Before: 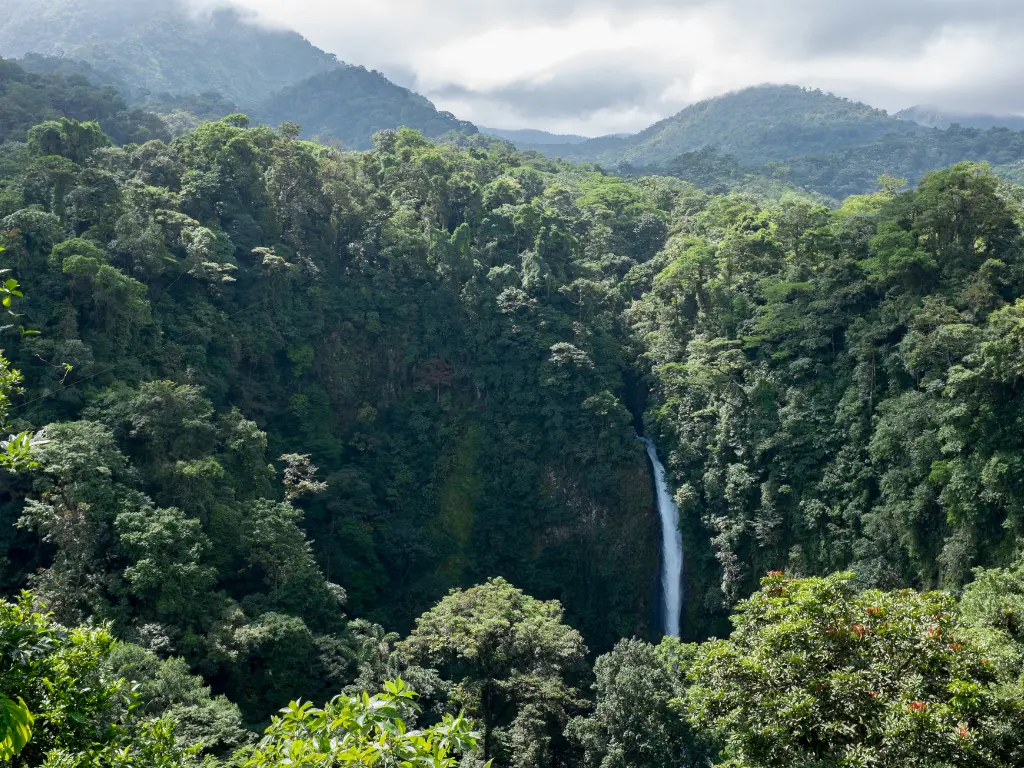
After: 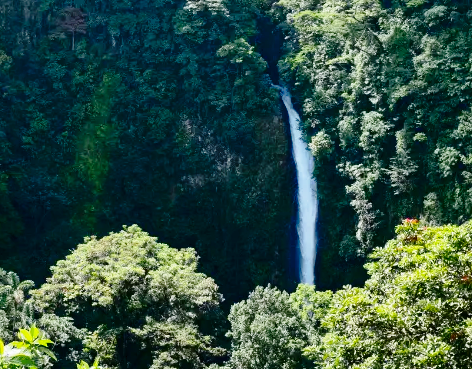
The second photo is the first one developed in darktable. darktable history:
crop: left 35.74%, top 45.959%, right 18.081%, bottom 5.87%
tone curve: curves: ch0 [(0, 0) (0.003, 0.008) (0.011, 0.008) (0.025, 0.011) (0.044, 0.017) (0.069, 0.029) (0.1, 0.045) (0.136, 0.067) (0.177, 0.103) (0.224, 0.151) (0.277, 0.21) (0.335, 0.285) (0.399, 0.37) (0.468, 0.462) (0.543, 0.568) (0.623, 0.679) (0.709, 0.79) (0.801, 0.876) (0.898, 0.936) (1, 1)], color space Lab, independent channels, preserve colors none
base curve: curves: ch0 [(0, 0) (0.028, 0.03) (0.121, 0.232) (0.46, 0.748) (0.859, 0.968) (1, 1)], preserve colors none
tone equalizer: on, module defaults
shadows and highlights: highlights color adjustment 39.07%
